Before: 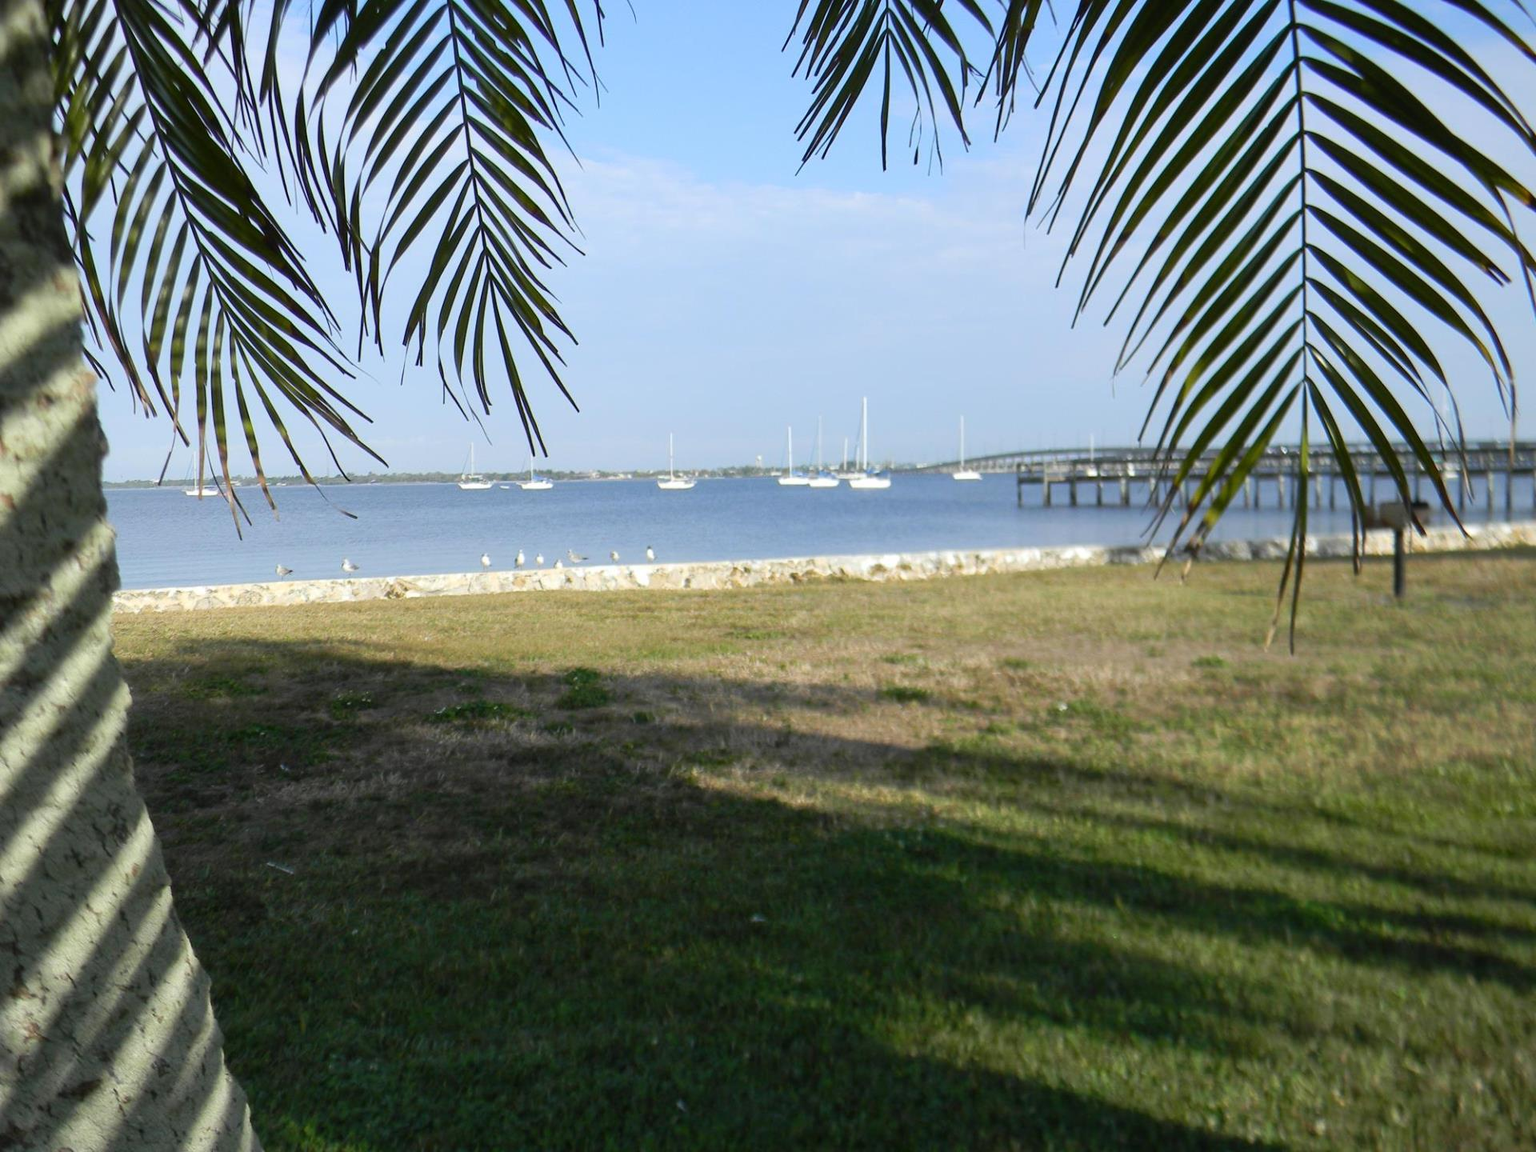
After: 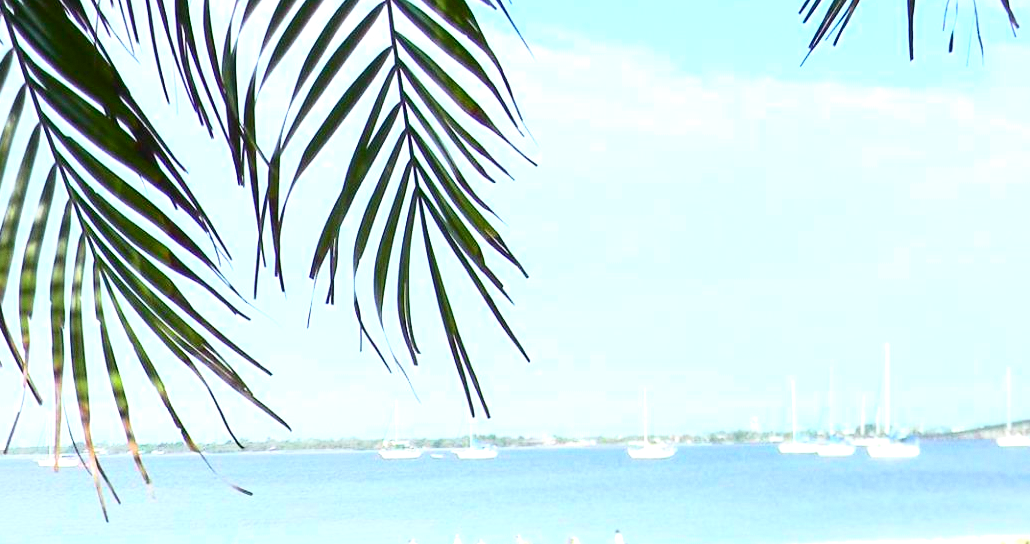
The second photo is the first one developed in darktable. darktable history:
crop: left 10.121%, top 10.631%, right 36.218%, bottom 51.526%
tone curve: curves: ch0 [(0, 0.01) (0.037, 0.032) (0.131, 0.108) (0.275, 0.258) (0.483, 0.512) (0.61, 0.661) (0.696, 0.76) (0.792, 0.867) (0.911, 0.955) (0.997, 0.995)]; ch1 [(0, 0) (0.308, 0.268) (0.425, 0.383) (0.503, 0.502) (0.529, 0.543) (0.706, 0.754) (0.869, 0.907) (1, 1)]; ch2 [(0, 0) (0.228, 0.196) (0.336, 0.315) (0.399, 0.403) (0.485, 0.487) (0.502, 0.502) (0.525, 0.523) (0.545, 0.552) (0.587, 0.61) (0.636, 0.654) (0.711, 0.729) (0.855, 0.87) (0.998, 0.977)], color space Lab, independent channels, preserve colors none
grain: coarseness 14.57 ISO, strength 8.8%
exposure: exposure 1 EV, compensate highlight preservation false
